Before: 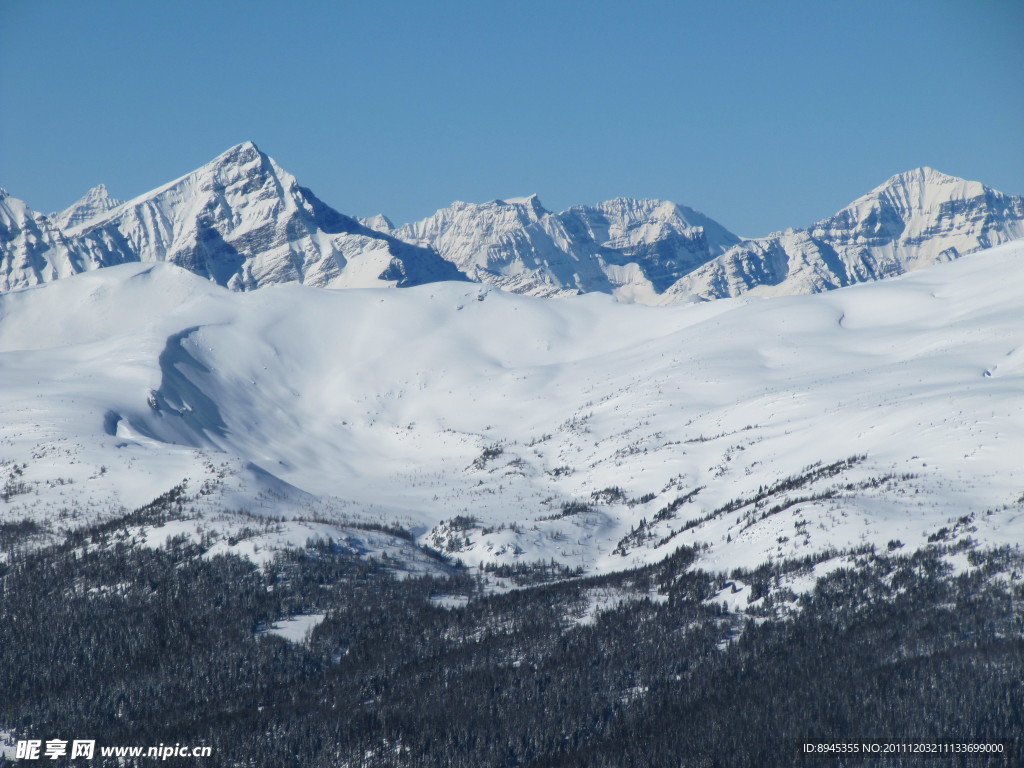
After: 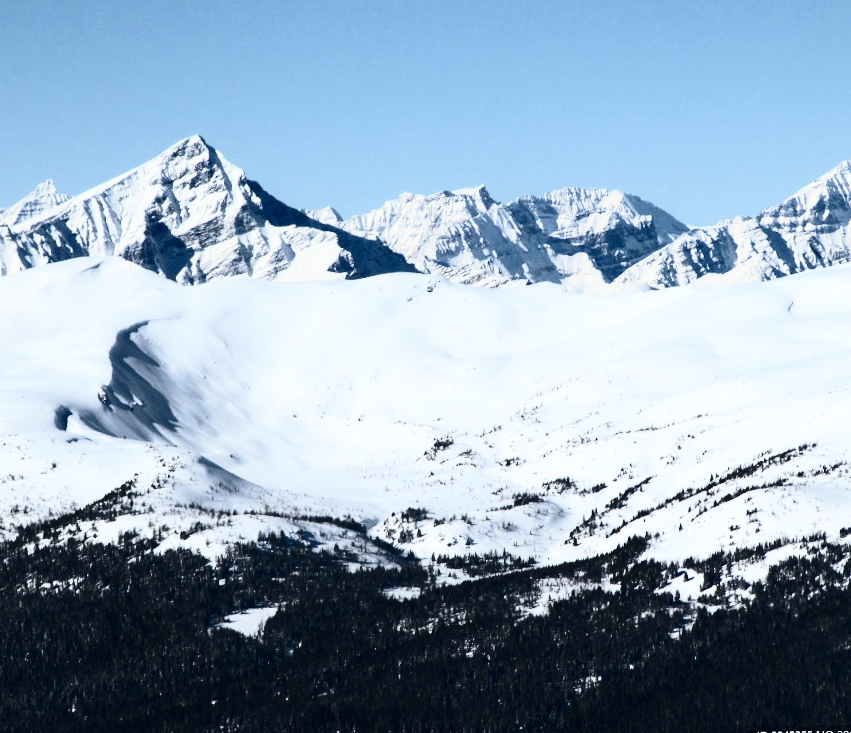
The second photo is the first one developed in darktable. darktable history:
tone equalizer: -8 EV -0.422 EV, -7 EV -0.427 EV, -6 EV -0.345 EV, -5 EV -0.23 EV, -3 EV 0.243 EV, -2 EV 0.316 EV, -1 EV 0.378 EV, +0 EV 0.441 EV, edges refinement/feathering 500, mask exposure compensation -1.57 EV, preserve details no
exposure: exposure -0.04 EV, compensate highlight preservation false
crop and rotate: angle 0.607°, left 4.316%, top 0.533%, right 11.395%, bottom 2.598%
contrast brightness saturation: contrast 0.512, saturation -0.1
